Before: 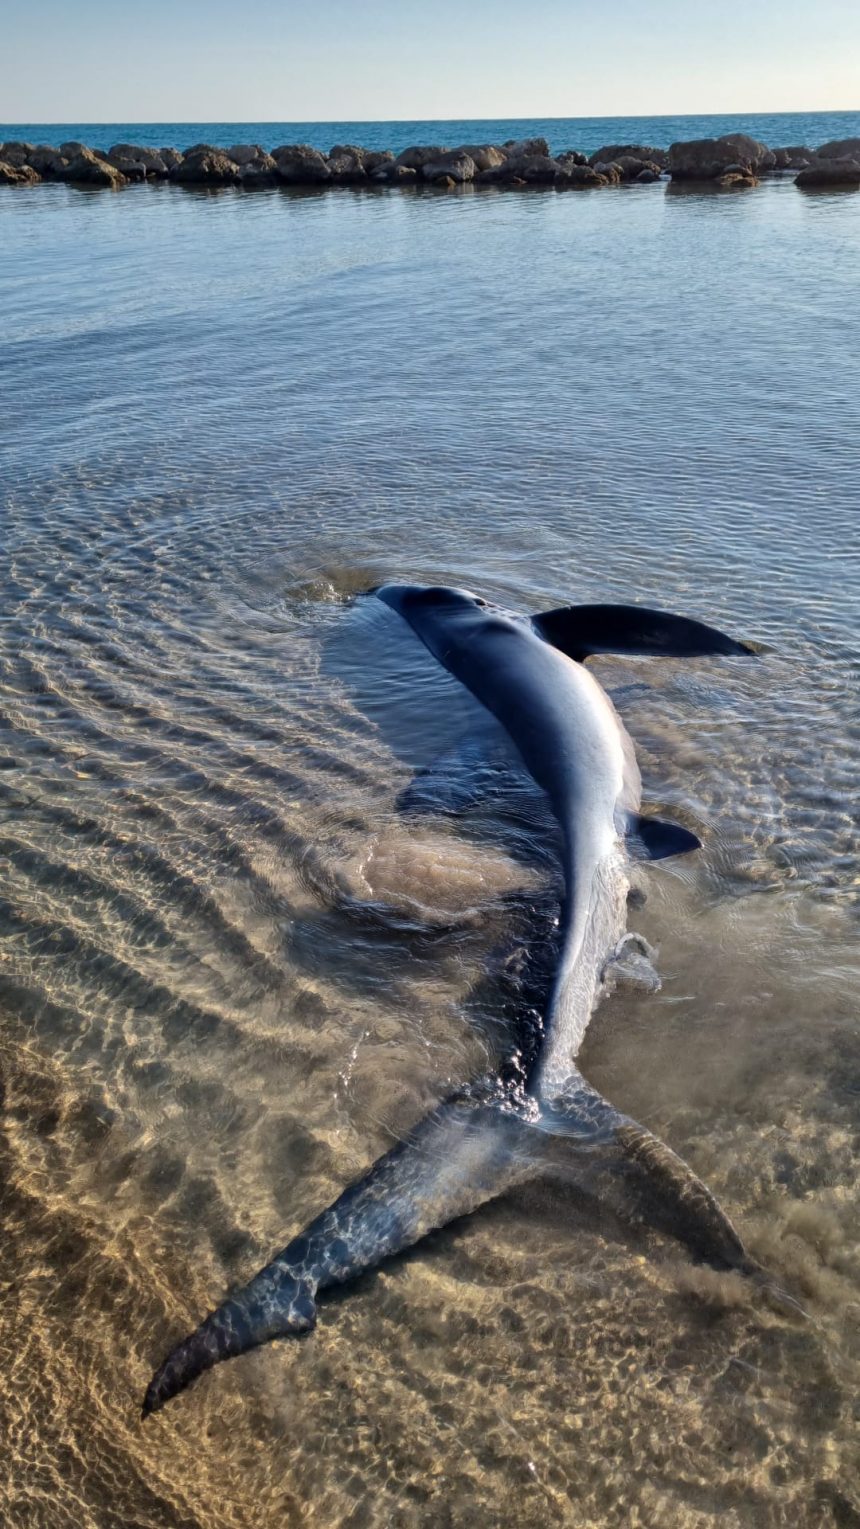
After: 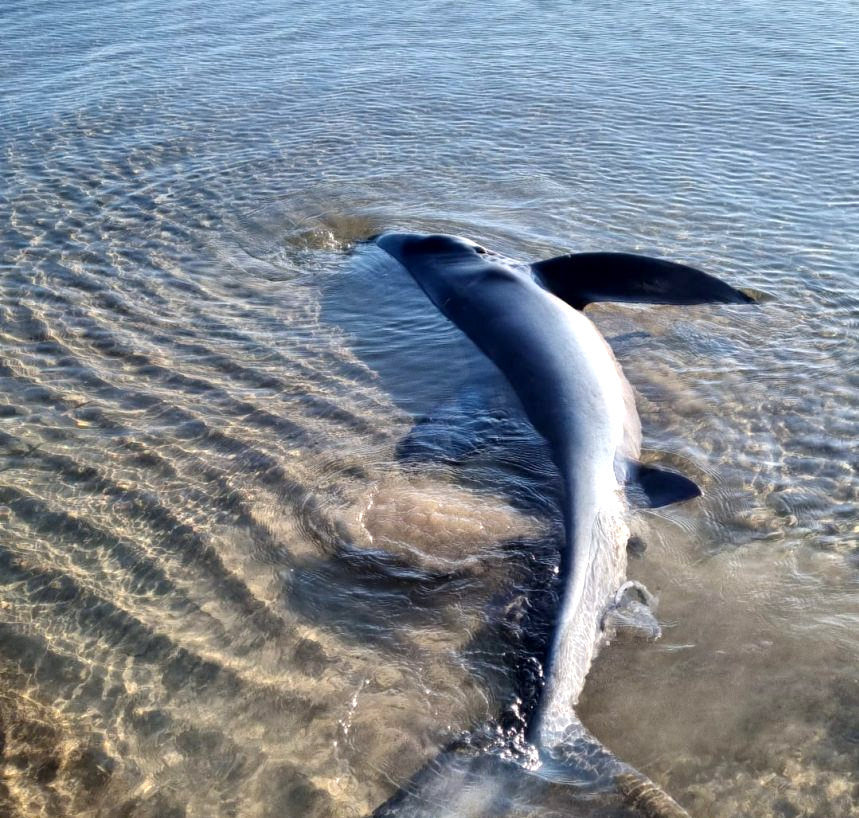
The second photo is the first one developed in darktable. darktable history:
exposure: black level correction 0.001, exposure 0.5 EV, compensate exposure bias true, compensate highlight preservation false
crop and rotate: top 23.043%, bottom 23.437%
grain: coarseness 0.09 ISO, strength 10%
